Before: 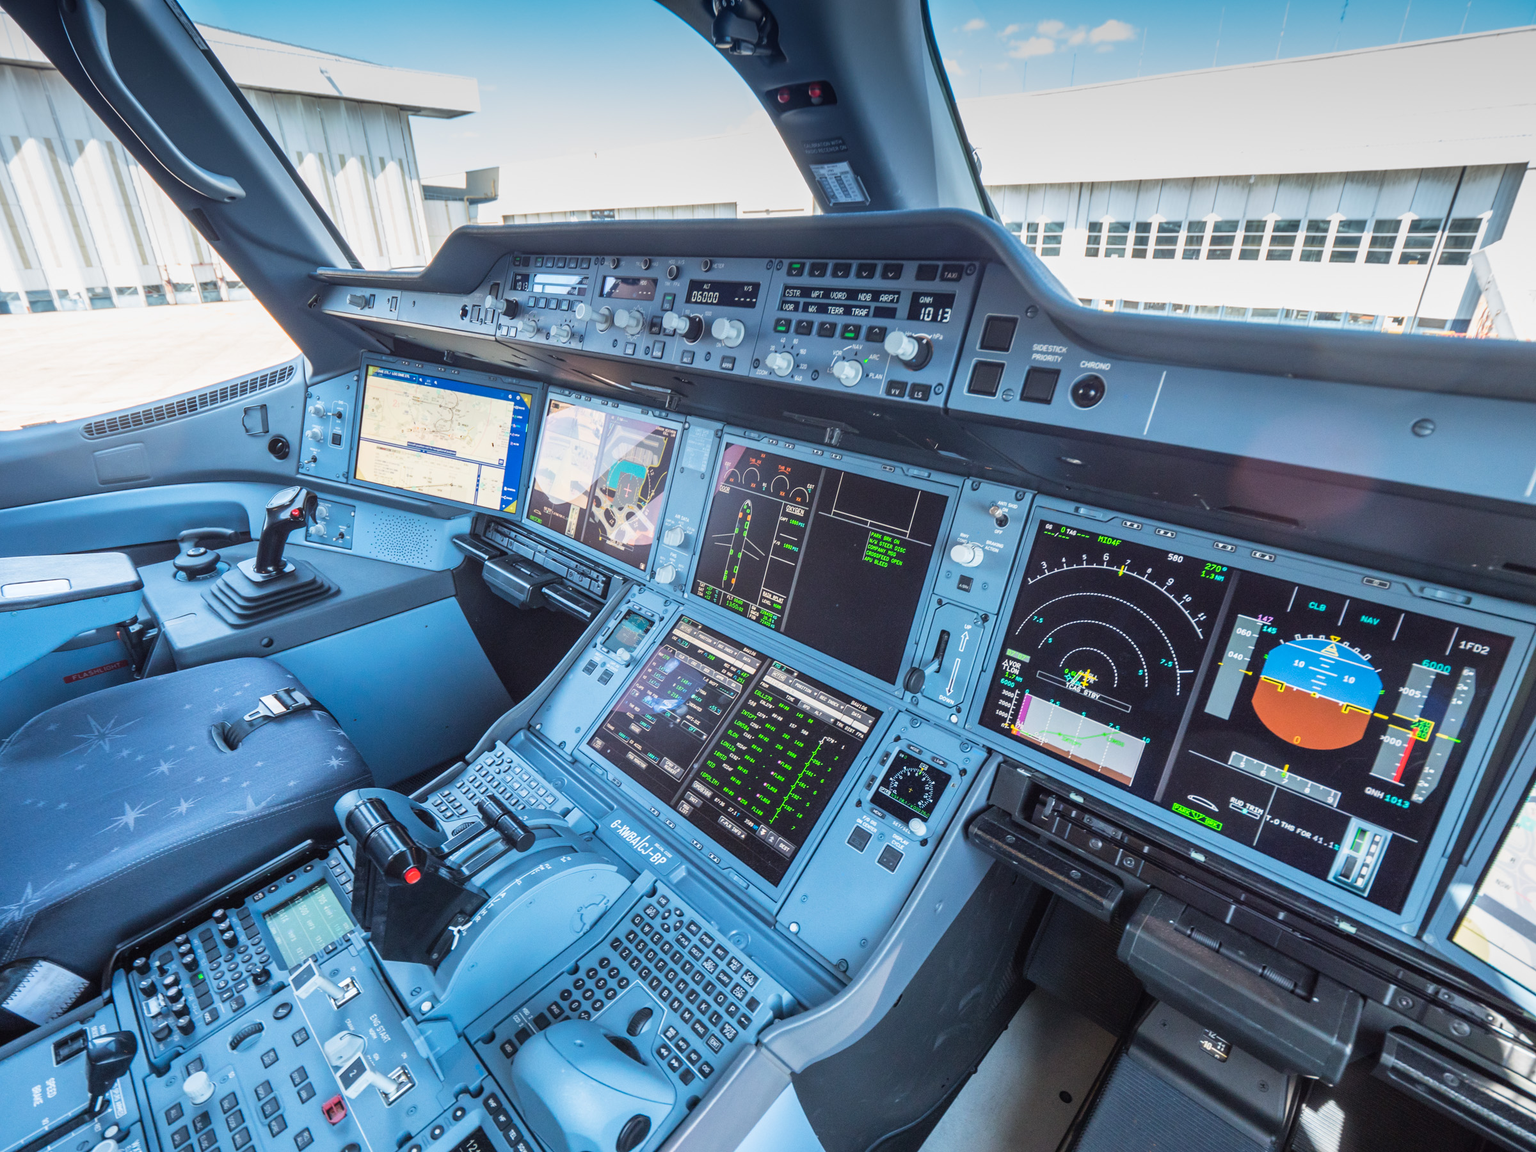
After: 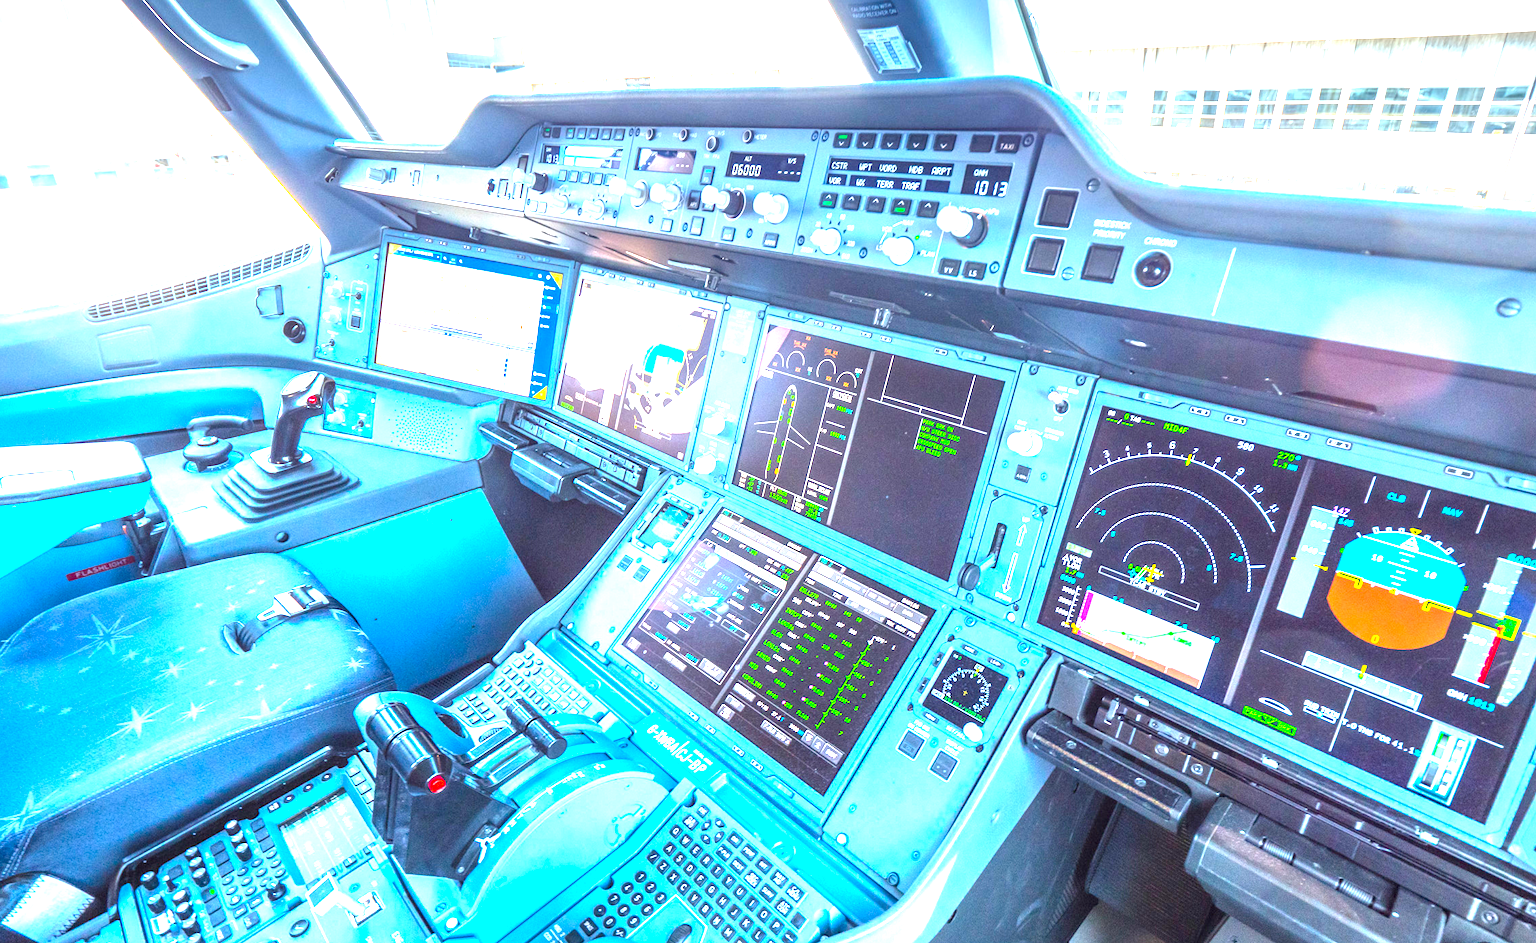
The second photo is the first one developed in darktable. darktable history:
tone equalizer: mask exposure compensation -0.513 EV
crop and rotate: angle 0.083°, top 11.851%, right 5.549%, bottom 10.777%
local contrast: on, module defaults
color balance rgb: global offset › luminance -0.496%, perceptual saturation grading › global saturation 37.064%, perceptual saturation grading › shadows 35.782%
exposure: black level correction 0, exposure 1.992 EV, compensate highlight preservation false
